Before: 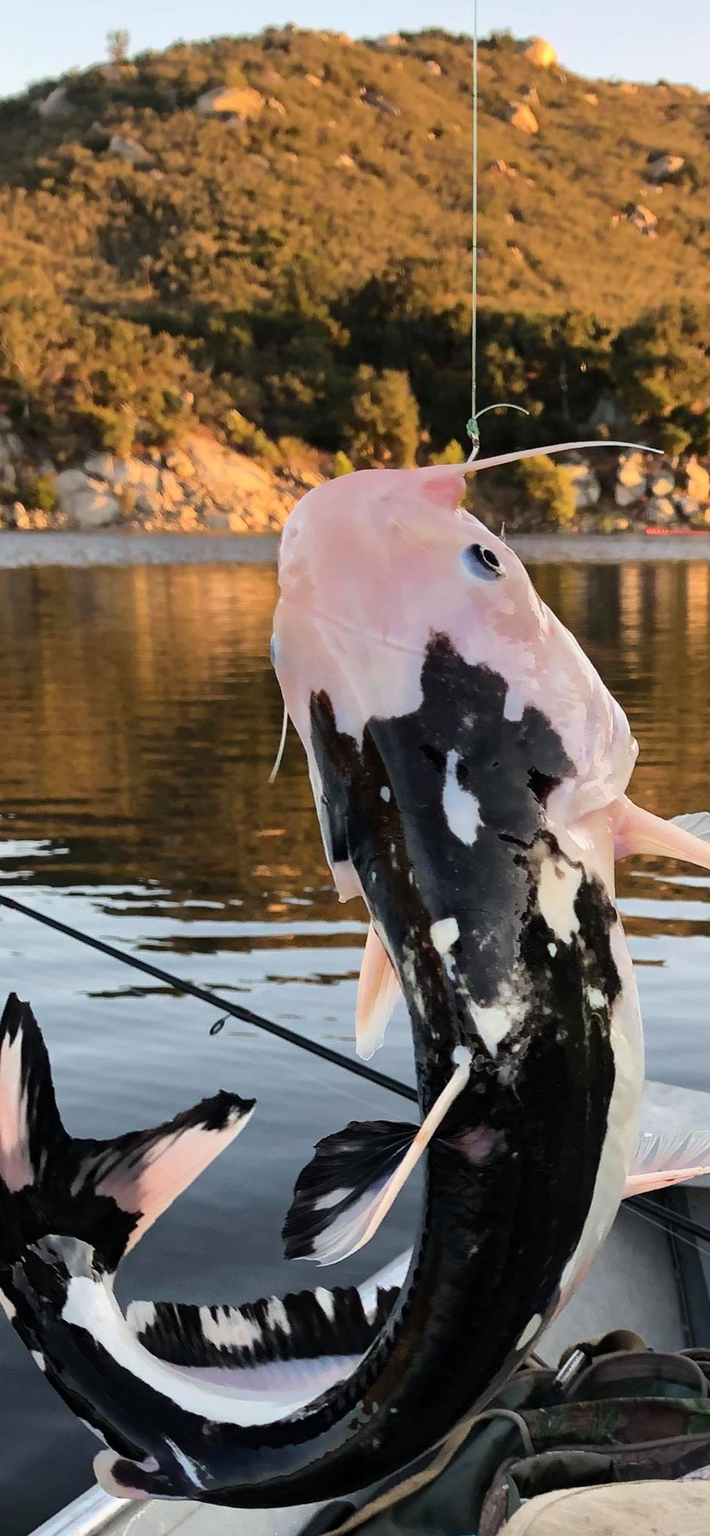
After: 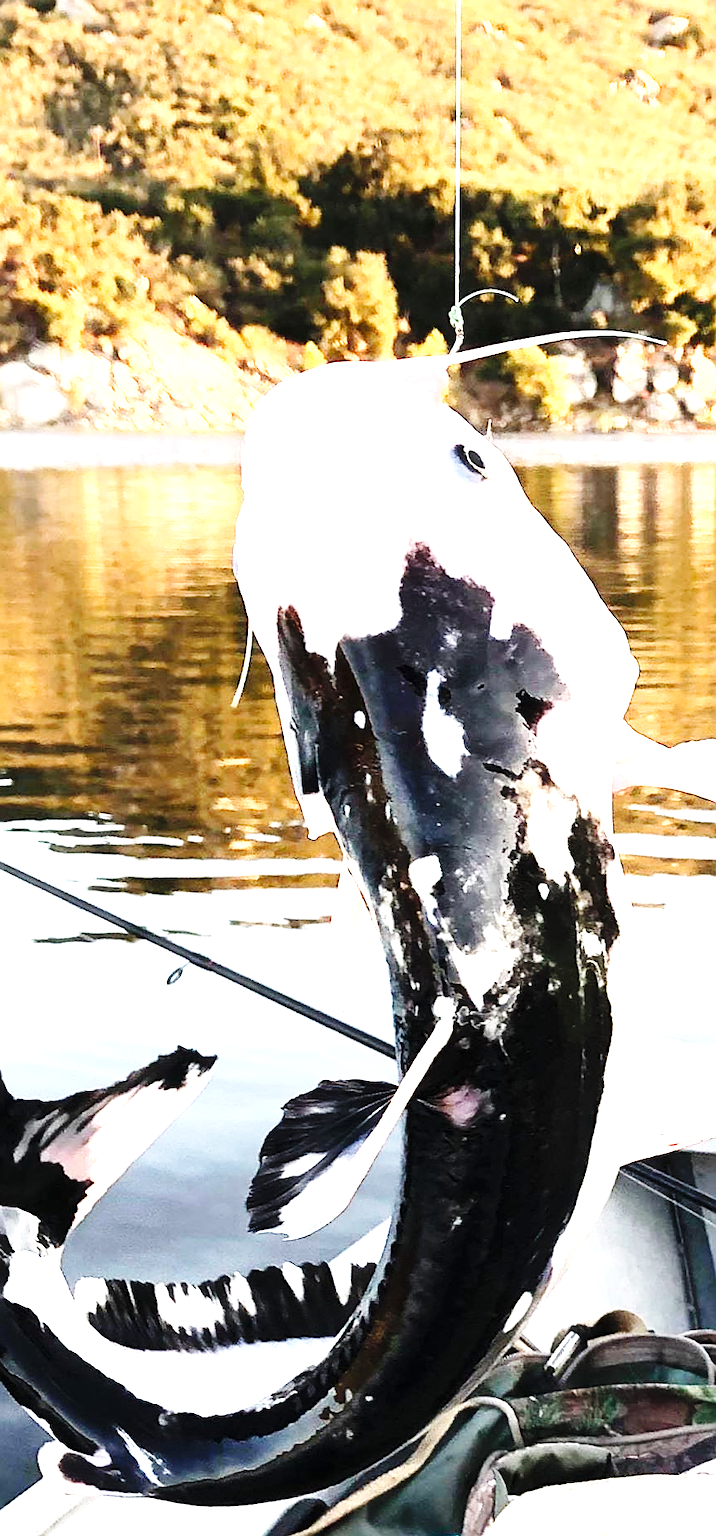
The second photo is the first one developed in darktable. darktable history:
crop and rotate: left 8.262%, top 9.226%
tone equalizer: -8 EV -0.417 EV, -7 EV -0.389 EV, -6 EV -0.333 EV, -5 EV -0.222 EV, -3 EV 0.222 EV, -2 EV 0.333 EV, -1 EV 0.389 EV, +0 EV 0.417 EV, edges refinement/feathering 500, mask exposure compensation -1.57 EV, preserve details no
white balance: emerald 1
haze removal: strength -0.05
exposure: black level correction 0, exposure 1.7 EV, compensate exposure bias true, compensate highlight preservation false
sharpen: on, module defaults
base curve: curves: ch0 [(0, 0) (0.036, 0.025) (0.121, 0.166) (0.206, 0.329) (0.605, 0.79) (1, 1)], preserve colors none
